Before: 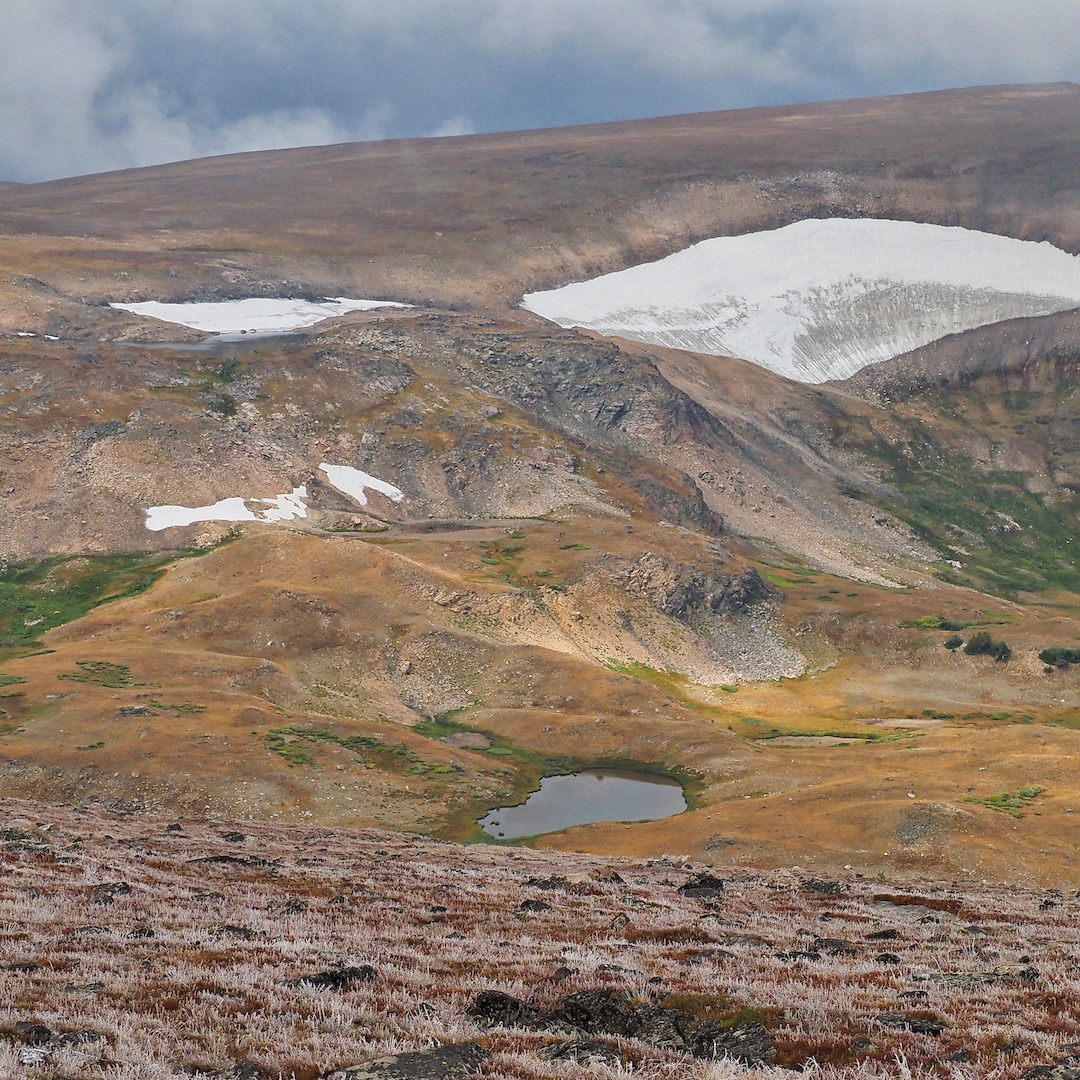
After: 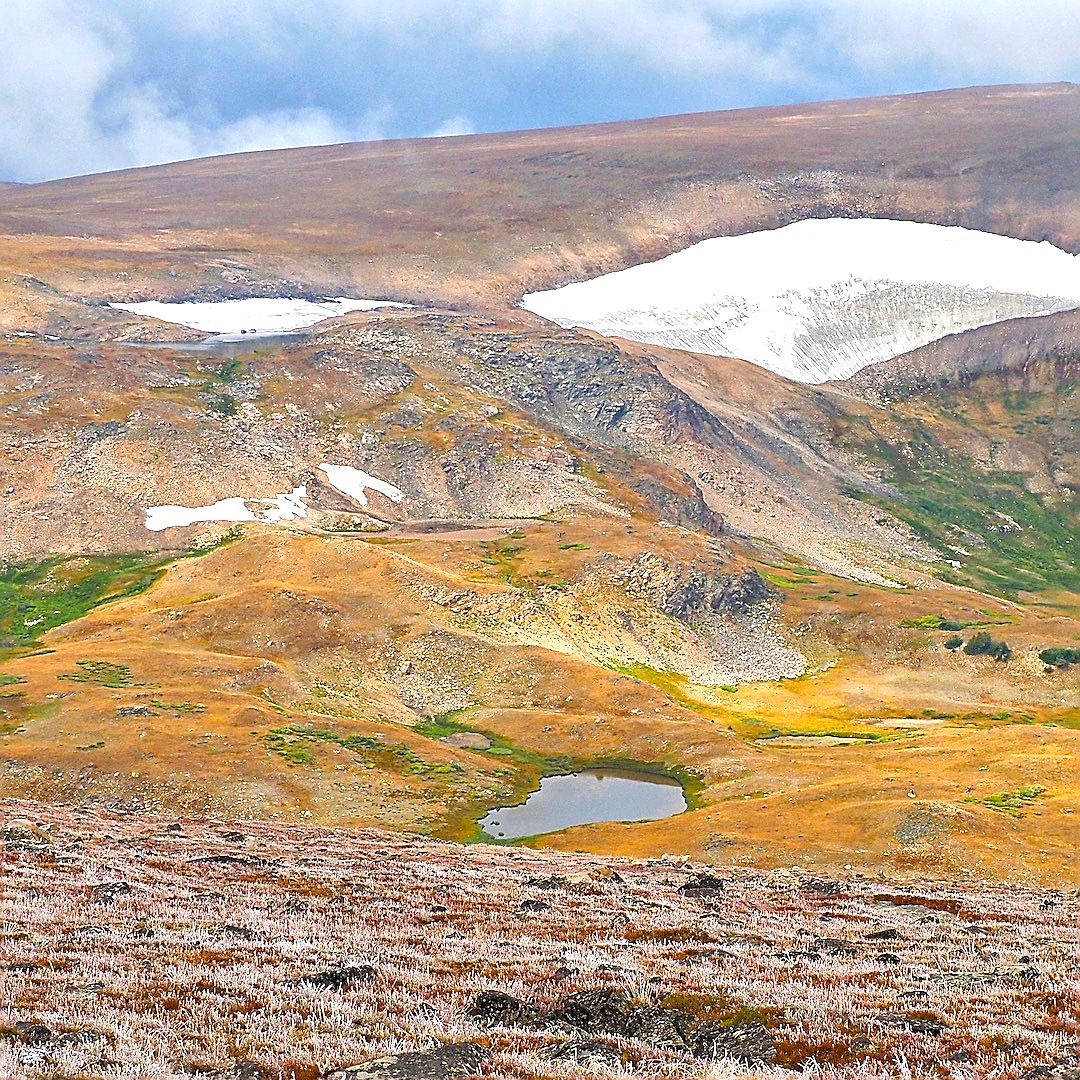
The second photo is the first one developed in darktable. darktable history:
sharpen: radius 1.4, amount 1.25, threshold 0.7
color balance rgb: perceptual saturation grading › global saturation 20%, perceptual saturation grading › highlights -25%, perceptual saturation grading › shadows 25%, global vibrance 50%
exposure: black level correction 0, exposure 1.173 EV, compensate exposure bias true, compensate highlight preservation false
